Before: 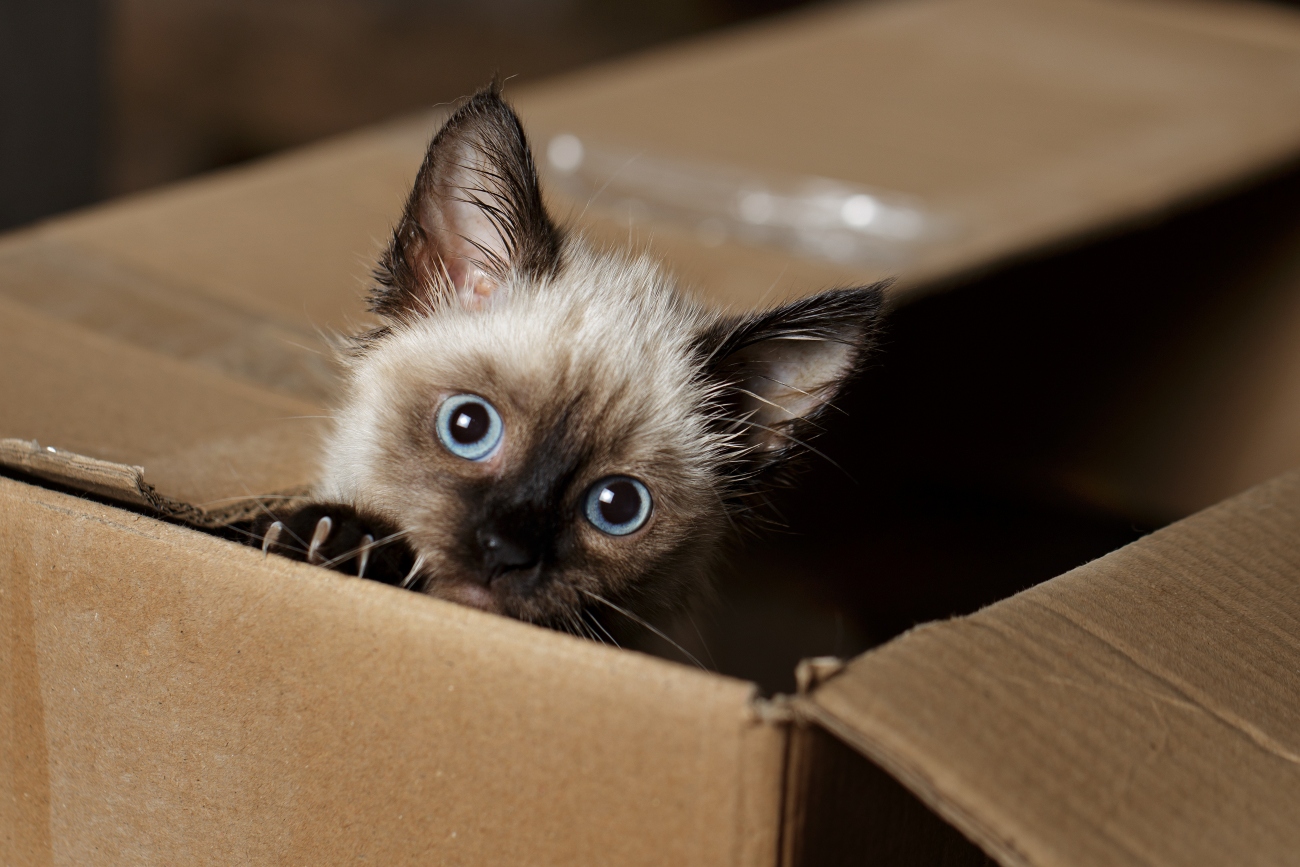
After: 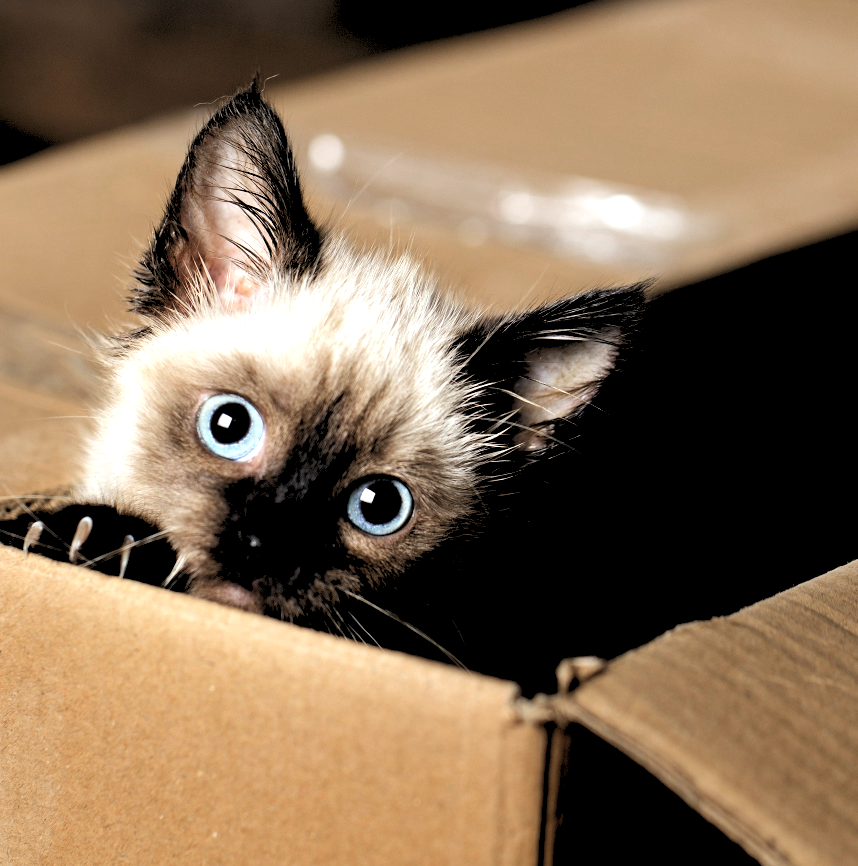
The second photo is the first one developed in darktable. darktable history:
exposure: exposure 0.4 EV, compensate highlight preservation false
color zones: curves: ch0 [(0.203, 0.433) (0.607, 0.517) (0.697, 0.696) (0.705, 0.897)]
crop and rotate: left 18.442%, right 15.508%
tone equalizer: -8 EV -1.08 EV, -7 EV -1.01 EV, -6 EV -0.867 EV, -5 EV -0.578 EV, -3 EV 0.578 EV, -2 EV 0.867 EV, -1 EV 1.01 EV, +0 EV 1.08 EV, edges refinement/feathering 500, mask exposure compensation -1.57 EV, preserve details no
rgb levels: preserve colors sum RGB, levels [[0.038, 0.433, 0.934], [0, 0.5, 1], [0, 0.5, 1]]
